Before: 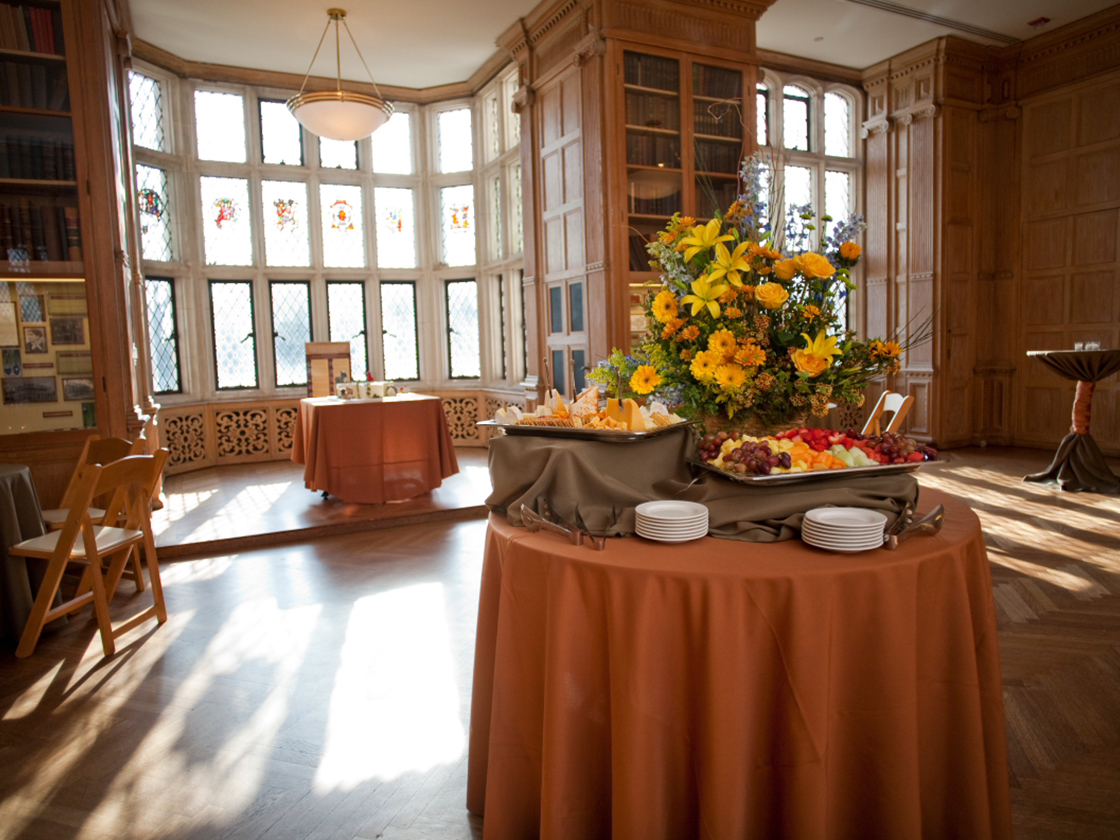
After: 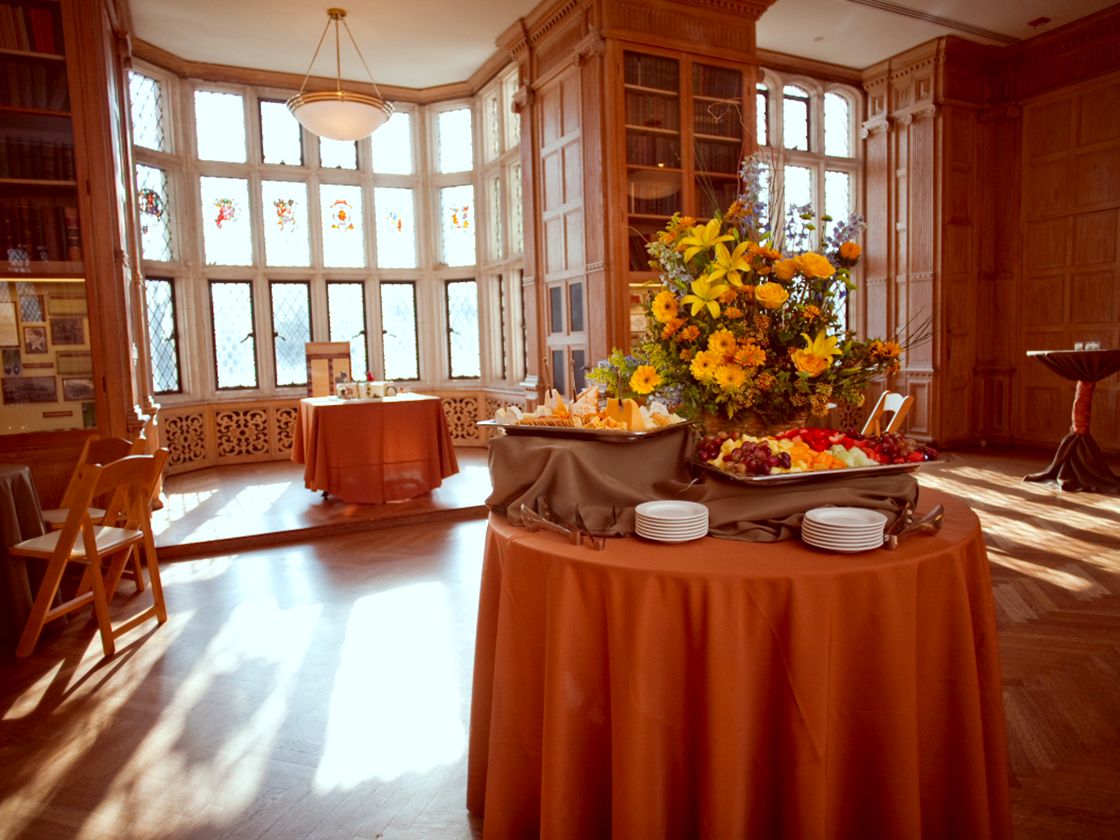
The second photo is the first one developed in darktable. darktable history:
color correction: highlights a* -7.17, highlights b* -0.214, shadows a* 20.18, shadows b* 11.77
color calibration: output R [1.063, -0.012, -0.003, 0], output G [0, 1.022, 0.021, 0], output B [-0.079, 0.047, 1, 0], illuminant as shot in camera, x 0.358, y 0.373, temperature 4628.91 K
